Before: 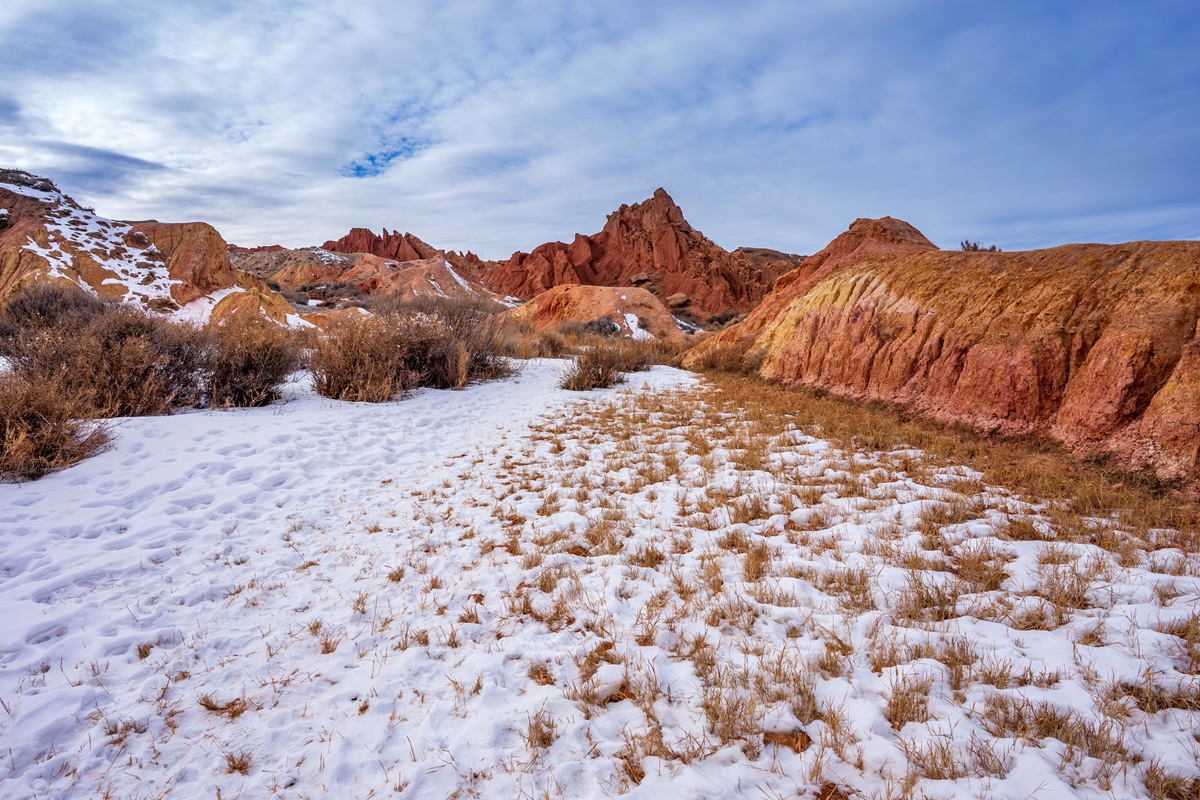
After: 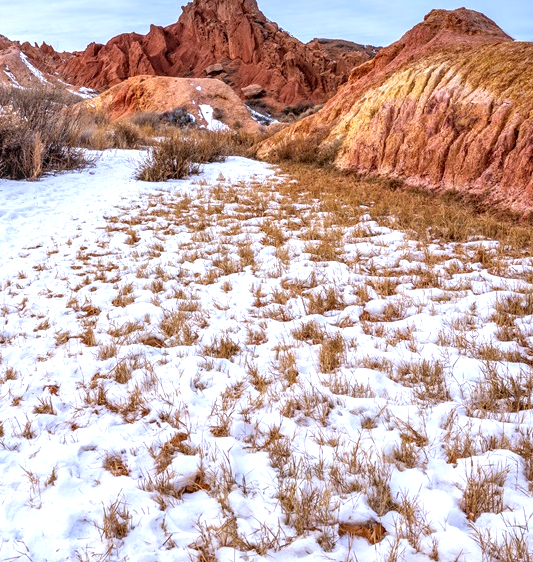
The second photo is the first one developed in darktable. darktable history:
crop: left 35.432%, top 26.233%, right 20.145%, bottom 3.432%
local contrast: on, module defaults
exposure: exposure 0.6 EV, compensate highlight preservation false
white balance: red 0.954, blue 1.079
